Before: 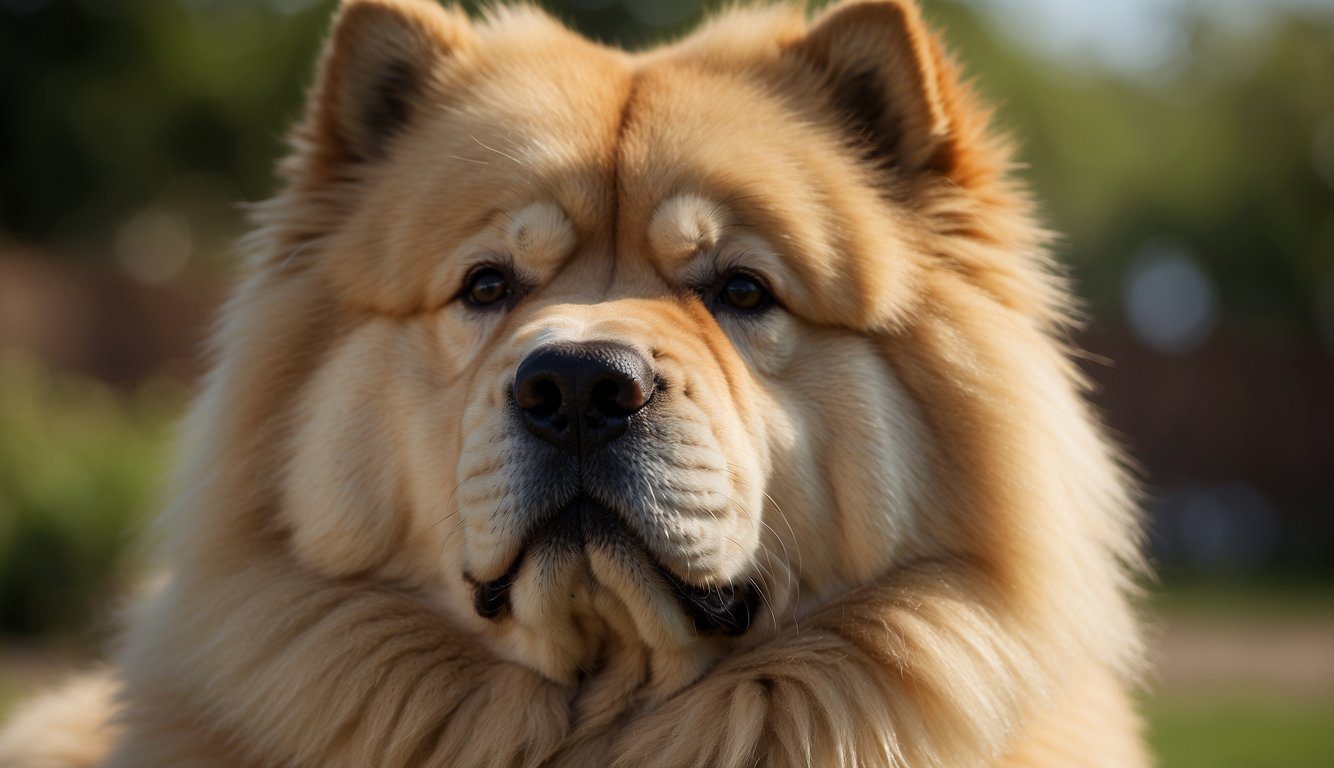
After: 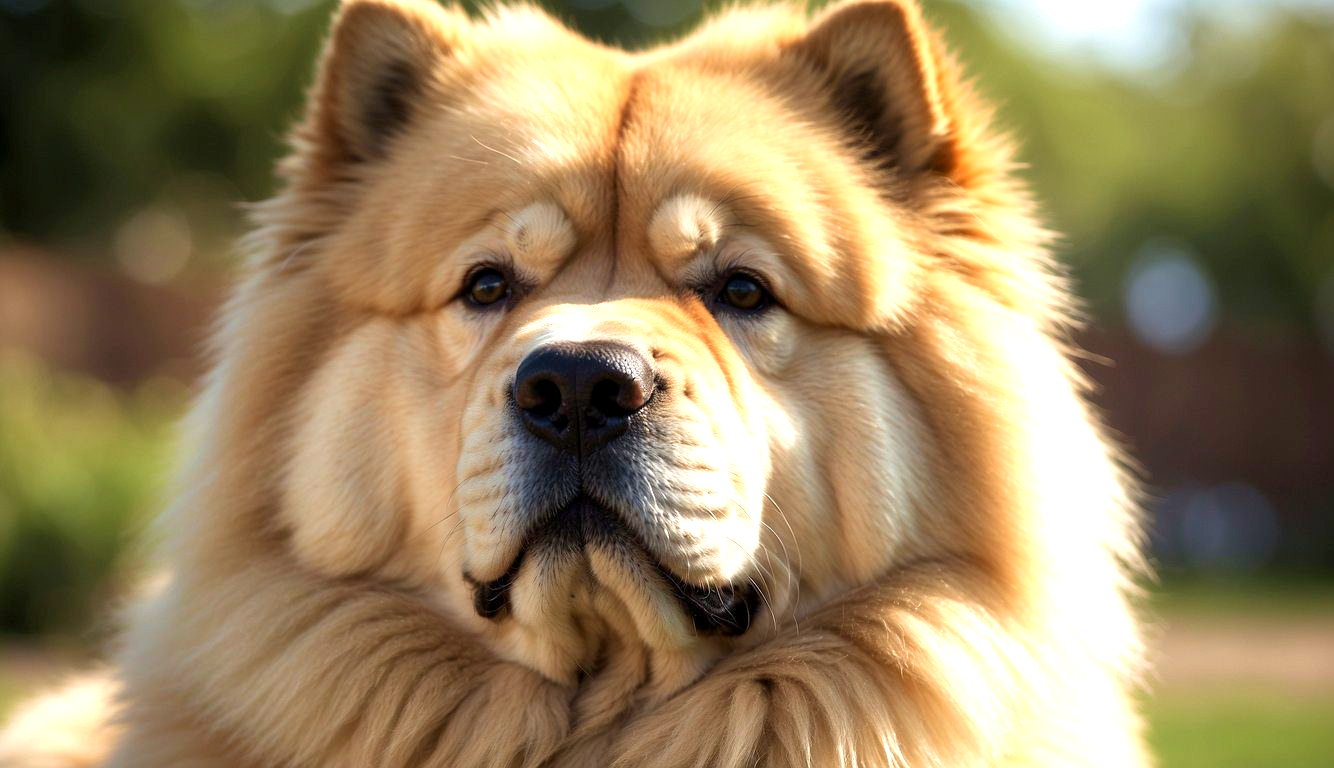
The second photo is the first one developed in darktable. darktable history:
exposure: black level correction 0.001, exposure 1.05 EV, compensate exposure bias true, compensate highlight preservation false
velvia: on, module defaults
